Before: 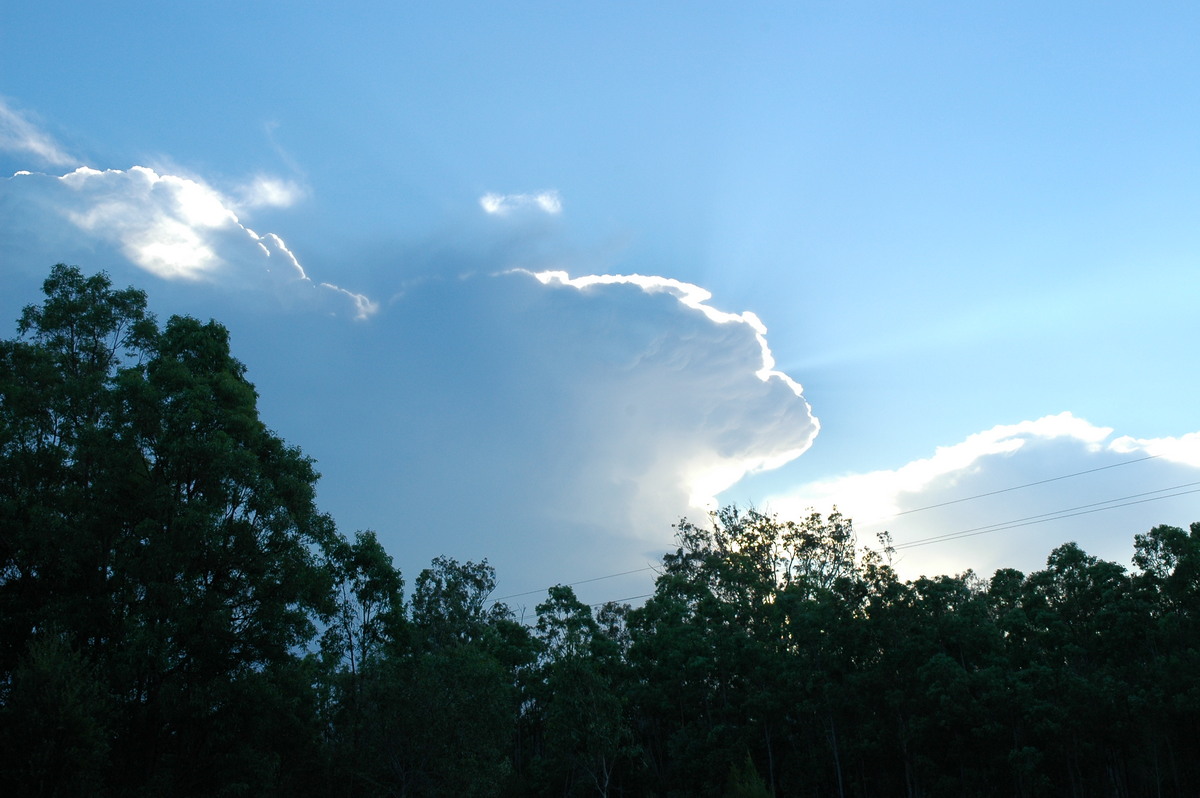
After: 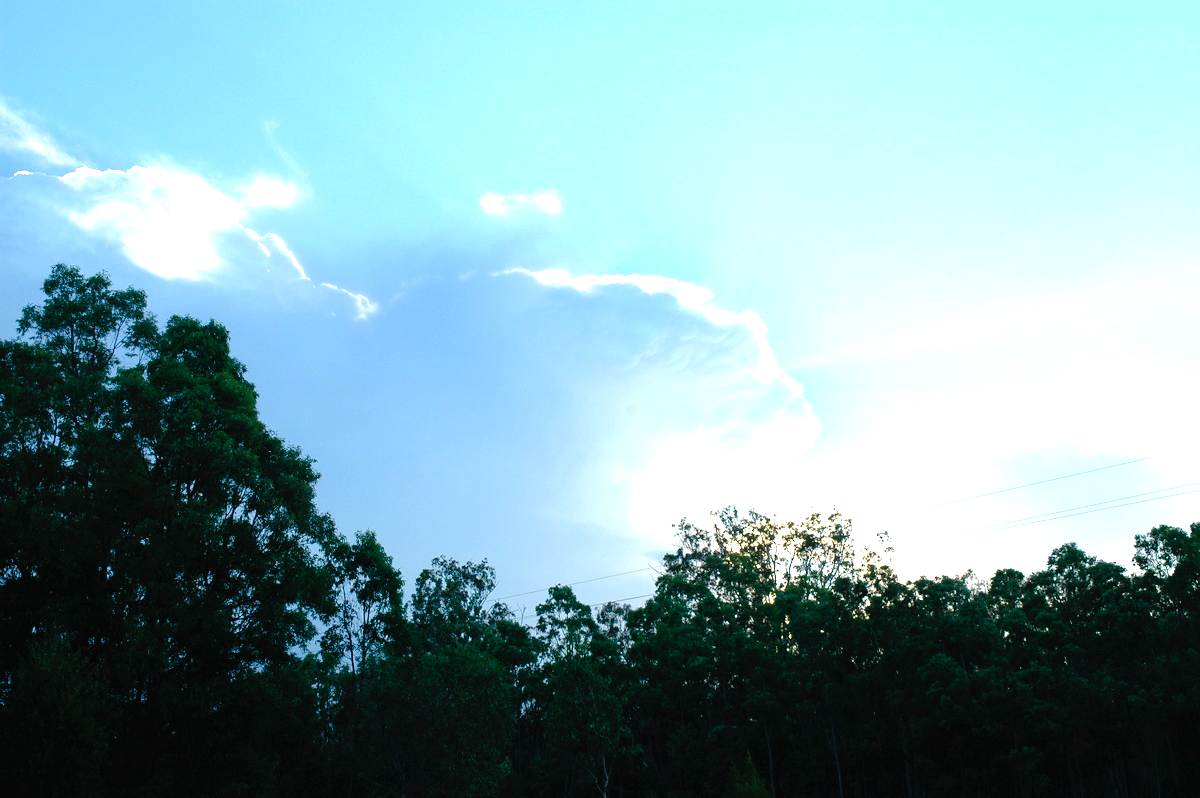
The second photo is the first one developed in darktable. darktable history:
tone curve: curves: ch0 [(0, 0) (0.003, 0.016) (0.011, 0.015) (0.025, 0.017) (0.044, 0.026) (0.069, 0.034) (0.1, 0.043) (0.136, 0.068) (0.177, 0.119) (0.224, 0.175) (0.277, 0.251) (0.335, 0.328) (0.399, 0.415) (0.468, 0.499) (0.543, 0.58) (0.623, 0.659) (0.709, 0.731) (0.801, 0.807) (0.898, 0.895) (1, 1)], preserve colors none
exposure: exposure 1 EV, compensate highlight preservation false
